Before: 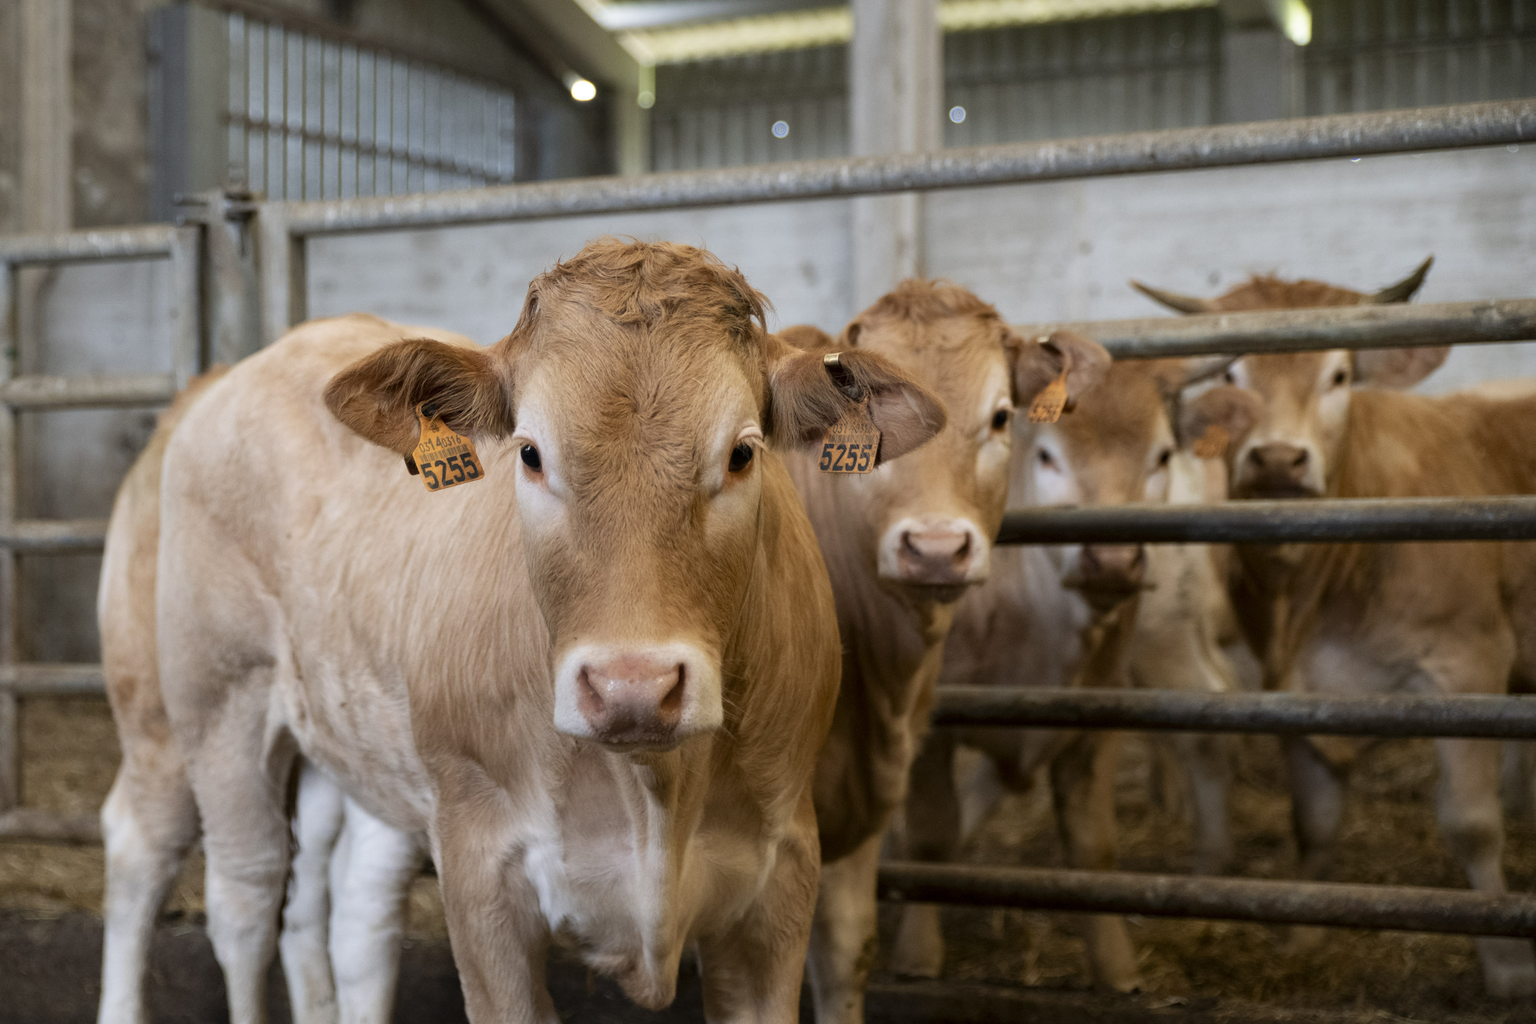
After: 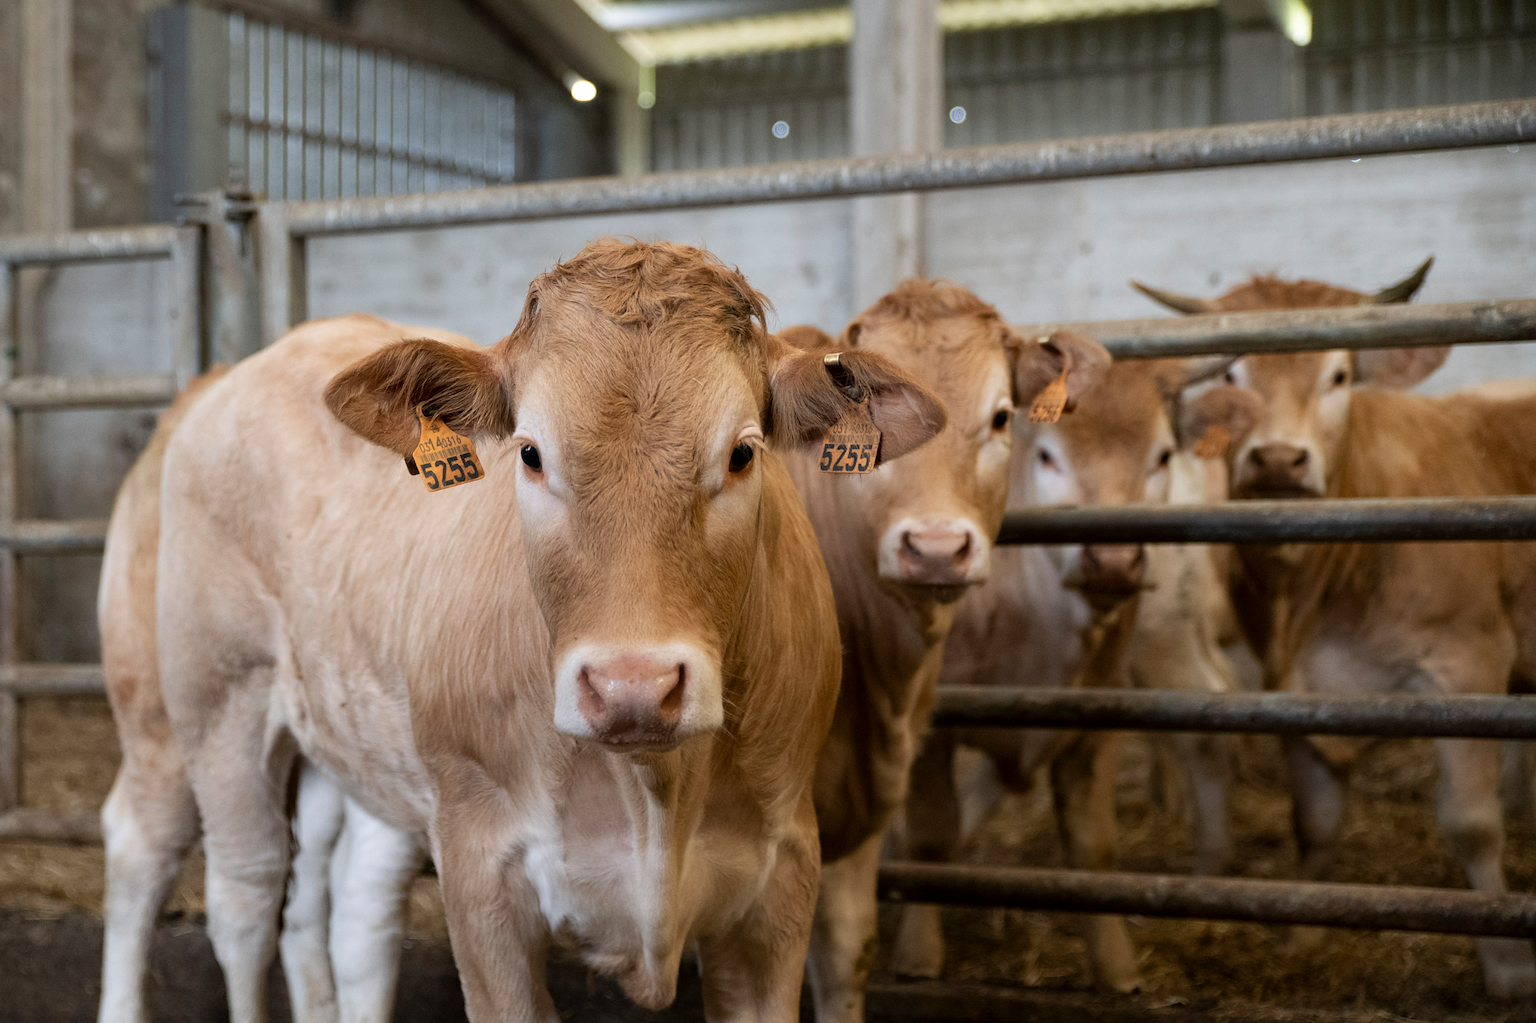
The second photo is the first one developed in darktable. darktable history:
contrast brightness saturation: saturation -0.054
tone equalizer: on, module defaults
sharpen: amount 0.217
